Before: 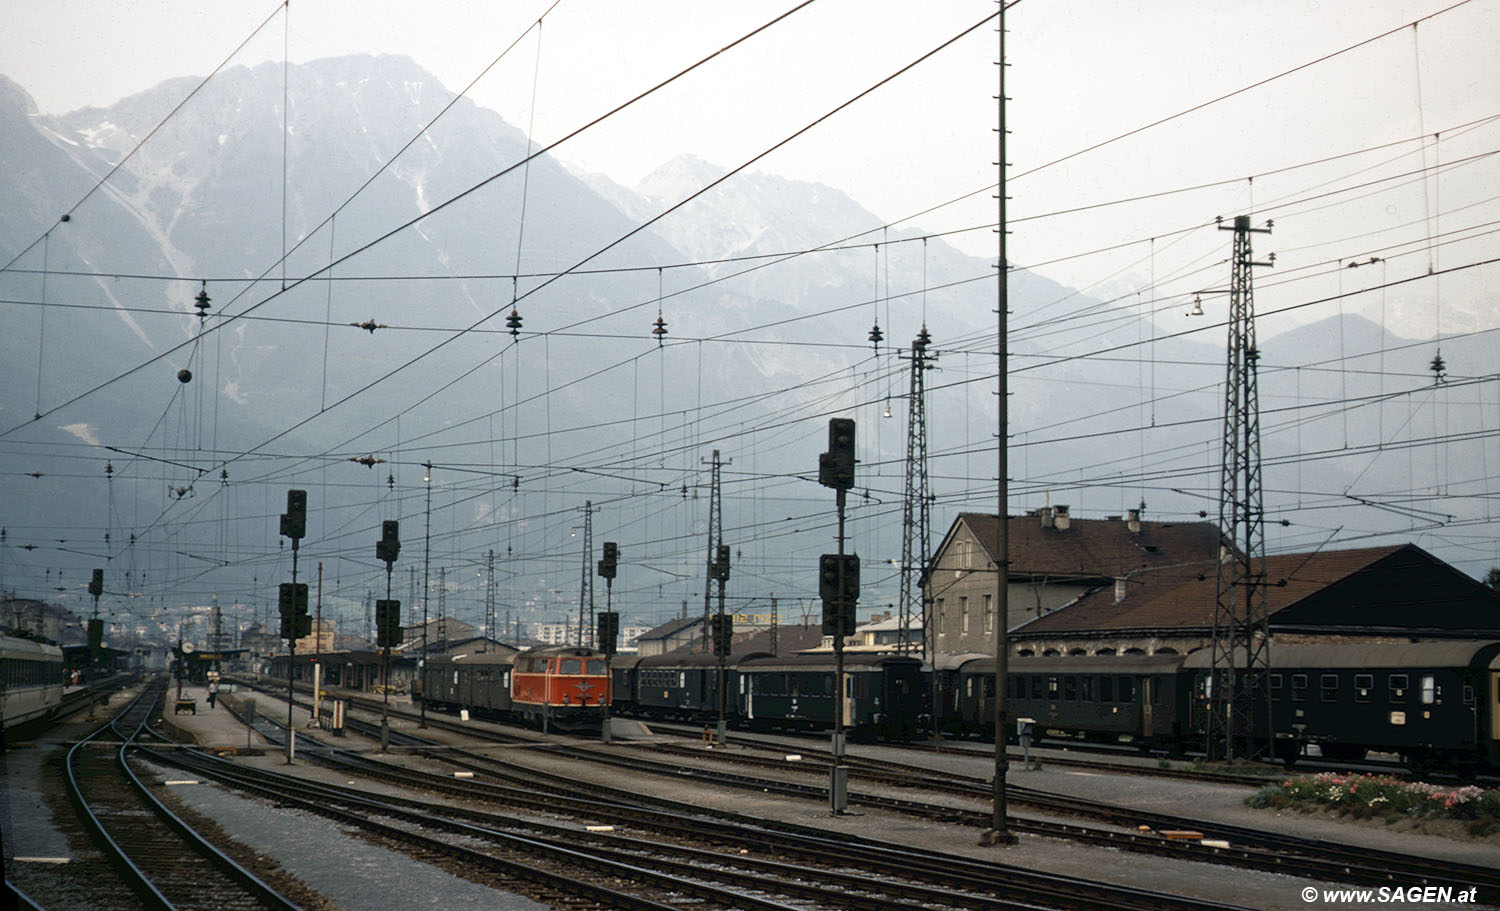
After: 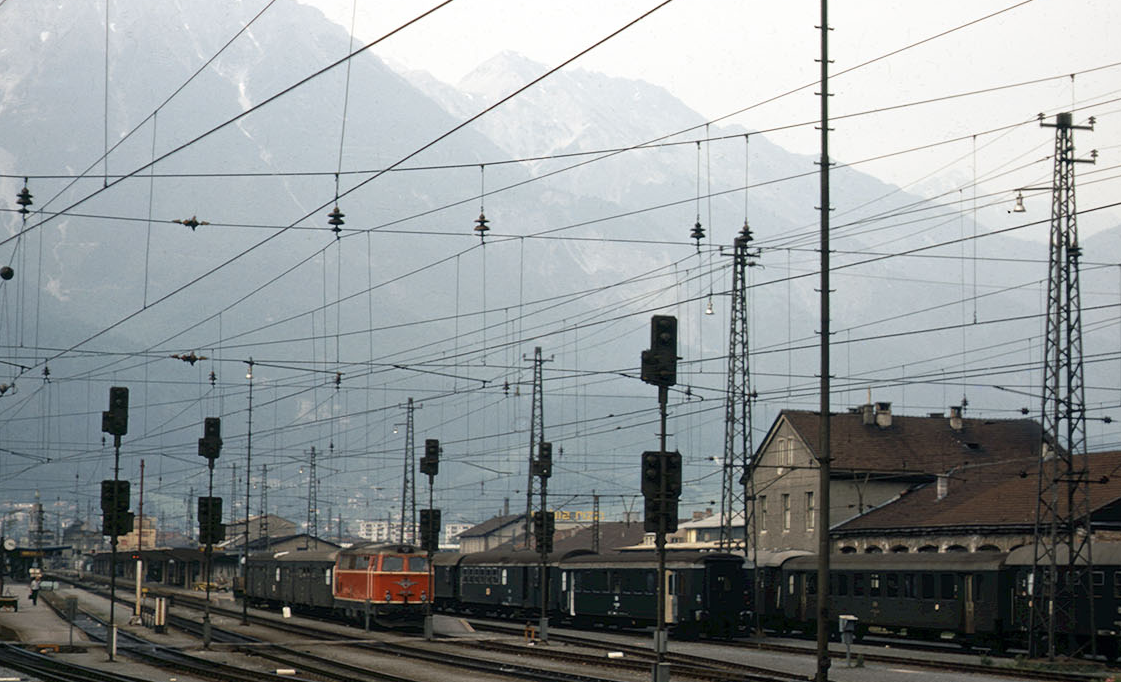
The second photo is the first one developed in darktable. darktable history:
crop and rotate: left 11.883%, top 11.415%, right 13.34%, bottom 13.647%
